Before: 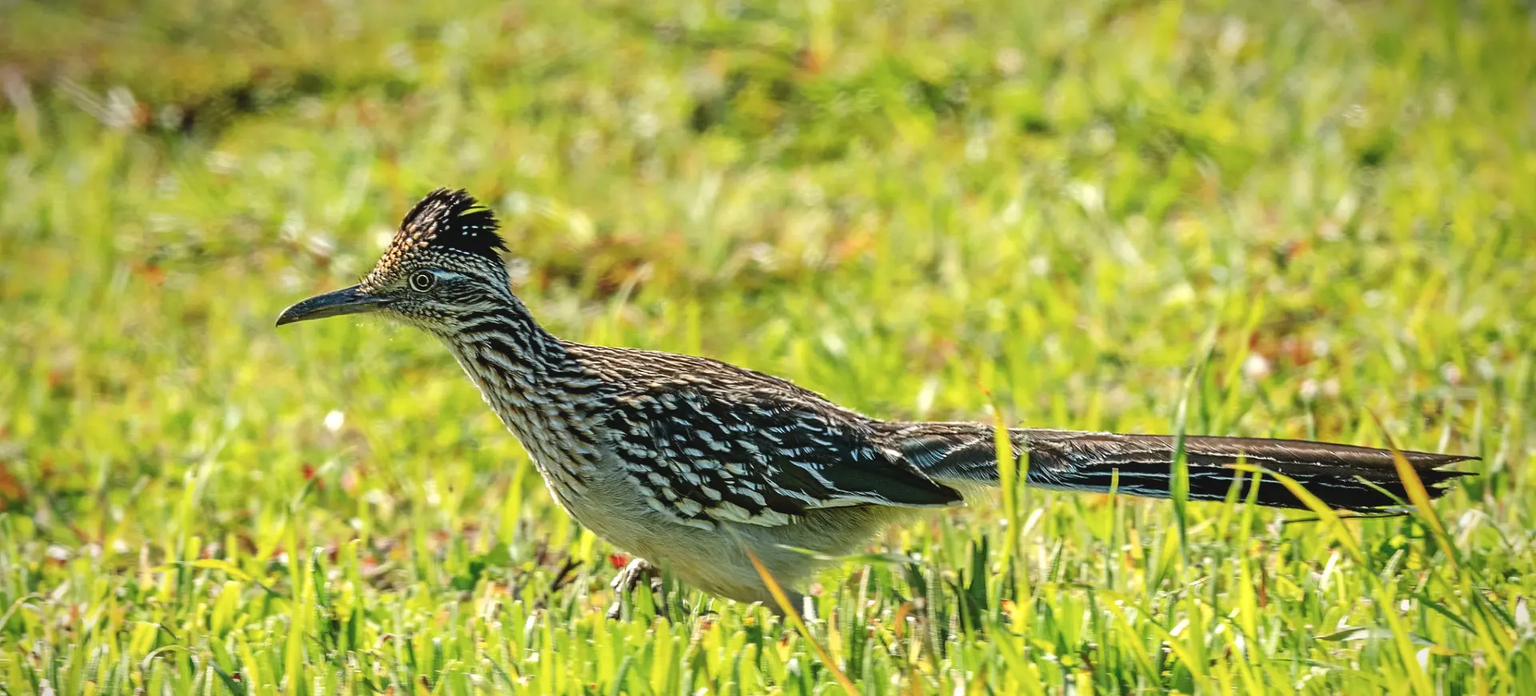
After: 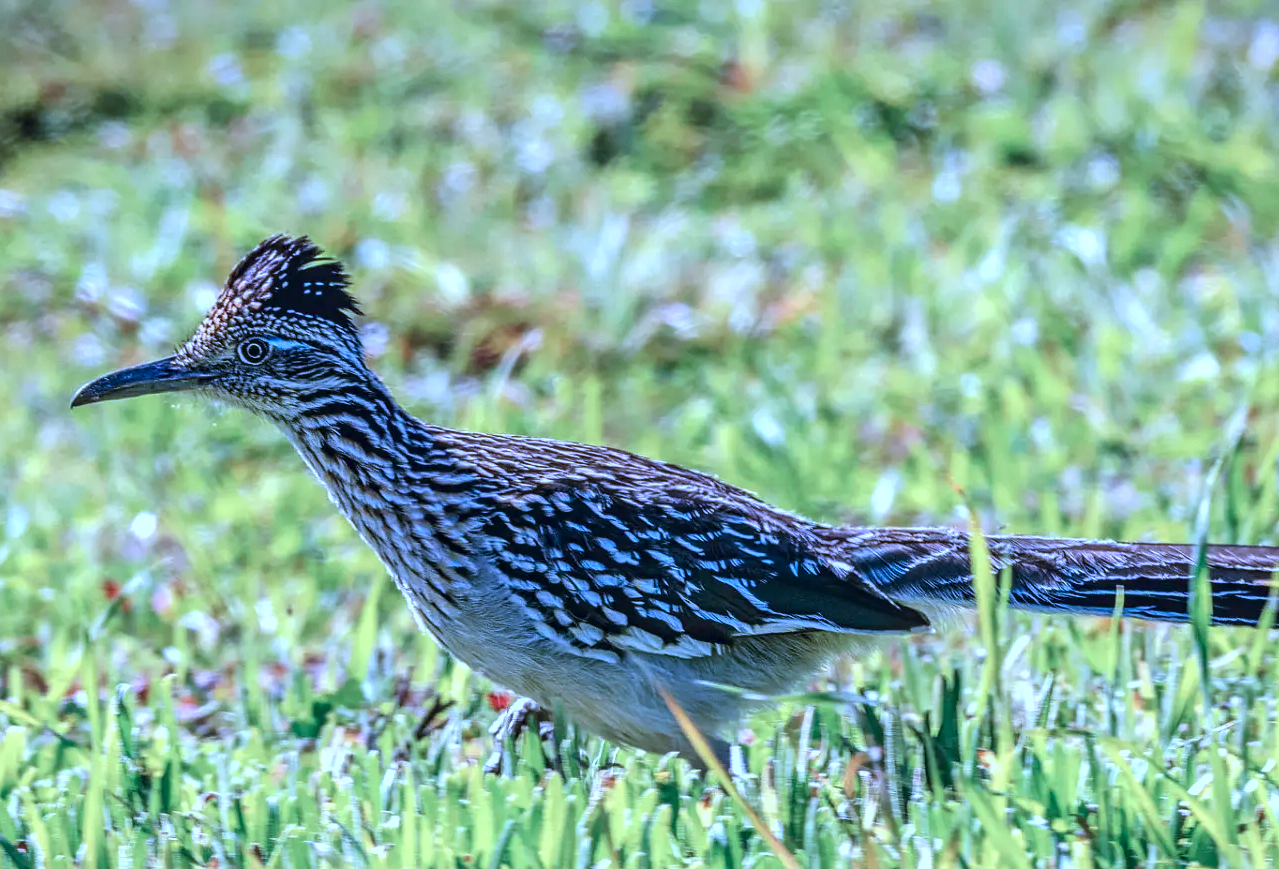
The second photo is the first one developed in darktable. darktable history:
crop and rotate: left 14.292%, right 19.041%
local contrast: detail 130%
color calibration: output R [1.063, -0.012, -0.003, 0], output B [-0.079, 0.047, 1, 0], illuminant custom, x 0.46, y 0.43, temperature 2642.66 K
white balance: emerald 1
color balance: mode lift, gamma, gain (sRGB), lift [1, 0.99, 1.01, 0.992], gamma [1, 1.037, 0.974, 0.963]
